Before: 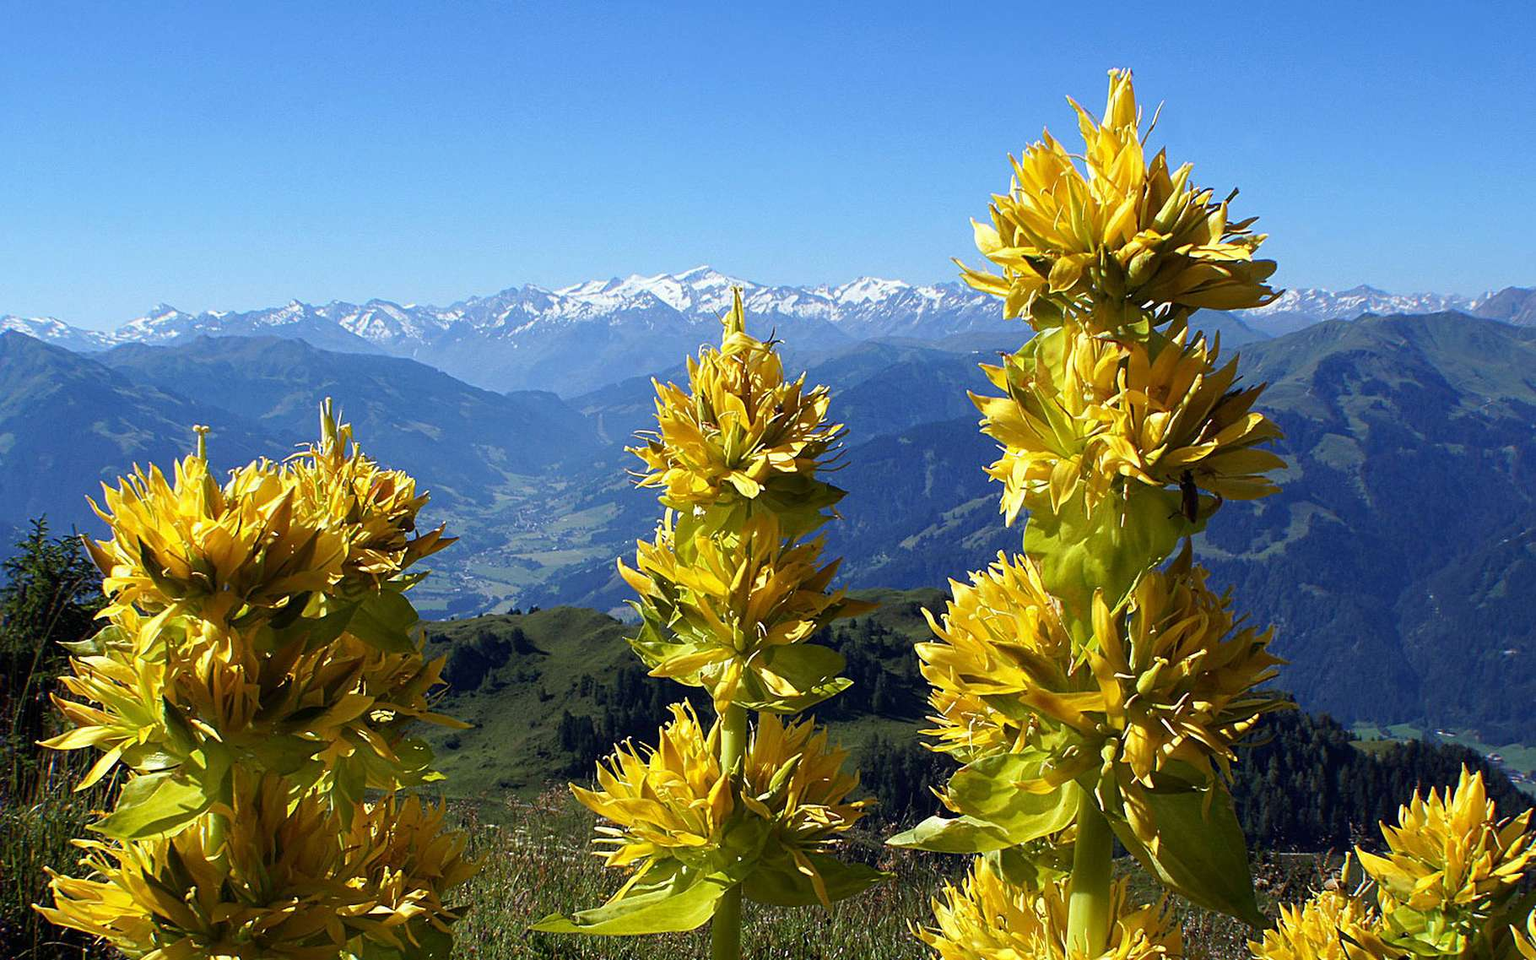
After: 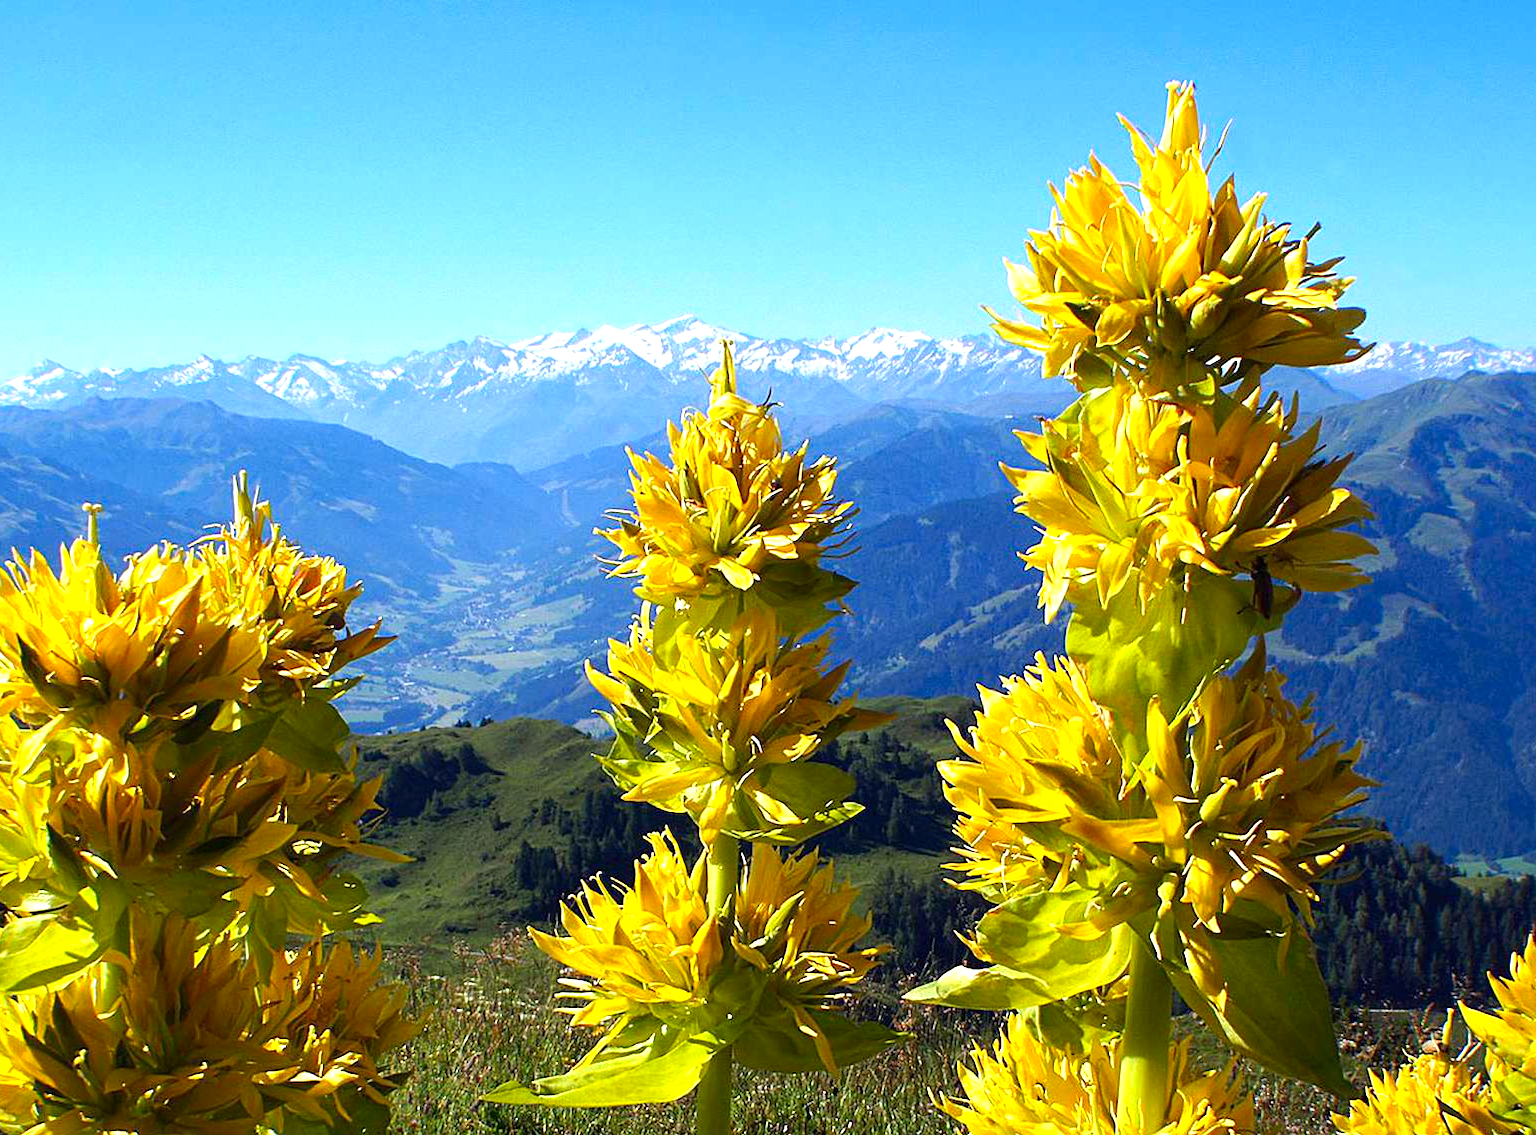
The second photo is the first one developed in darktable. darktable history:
exposure: black level correction 0, exposure 0.69 EV, compensate highlight preservation false
crop: left 8.068%, right 7.432%
contrast brightness saturation: contrast 0.084, saturation 0.196
